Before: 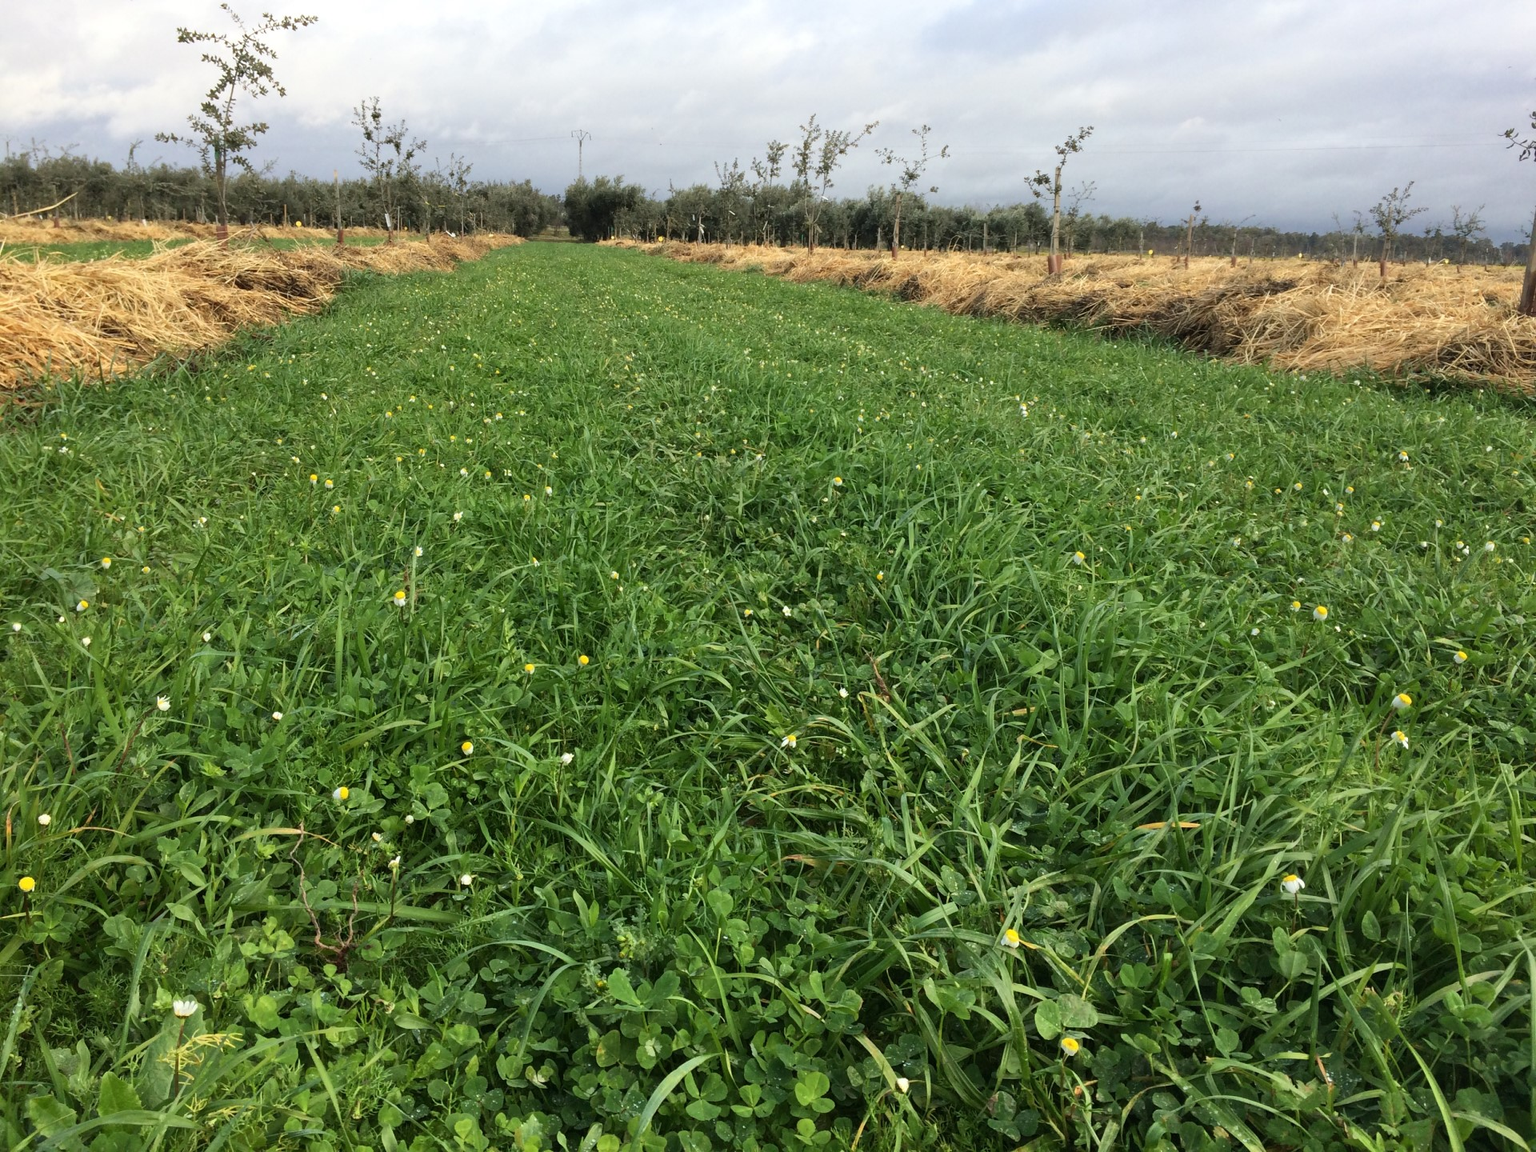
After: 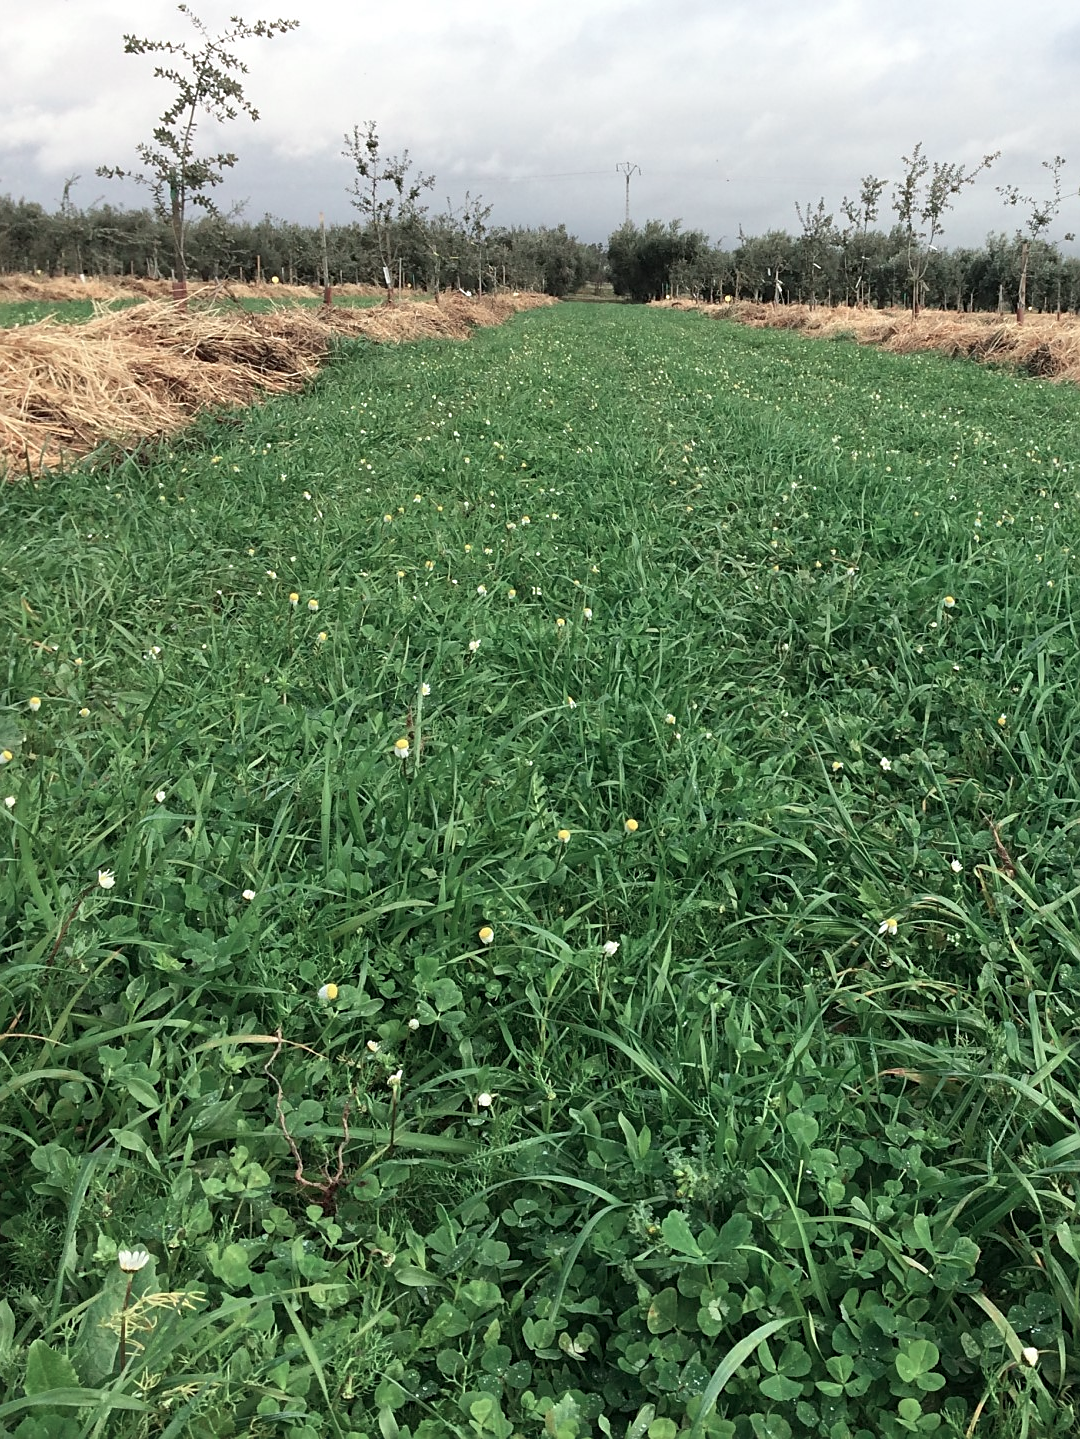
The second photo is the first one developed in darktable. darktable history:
color contrast: blue-yellow contrast 0.62
sharpen: on, module defaults
crop: left 5.114%, right 38.589%
